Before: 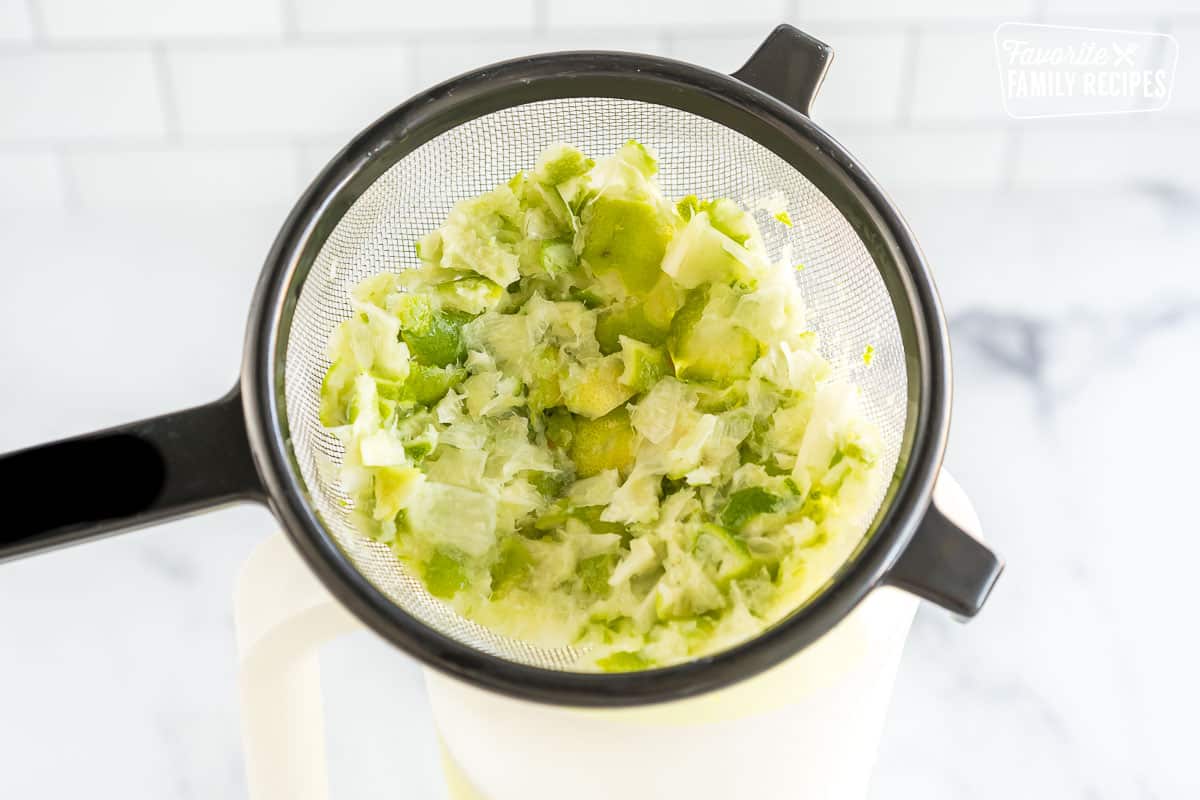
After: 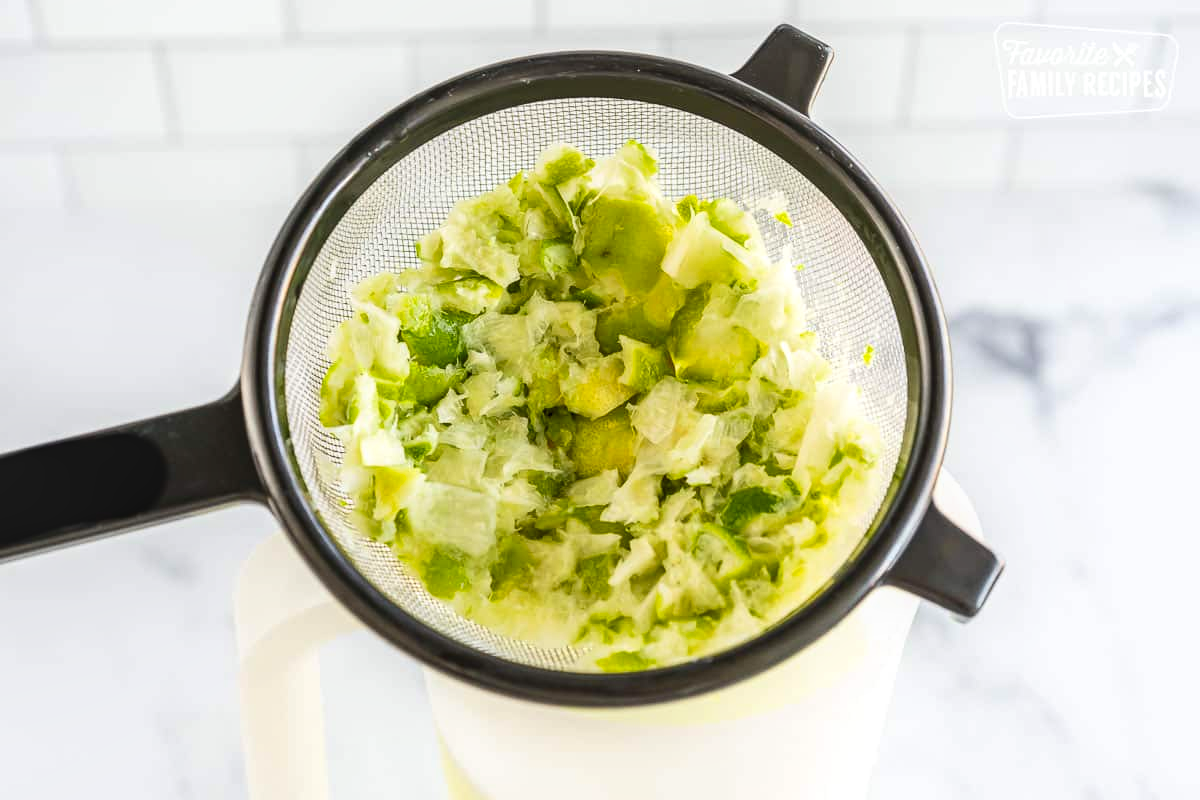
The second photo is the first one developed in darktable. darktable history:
contrast brightness saturation: contrast 0.128, brightness -0.059, saturation 0.158
local contrast: on, module defaults
